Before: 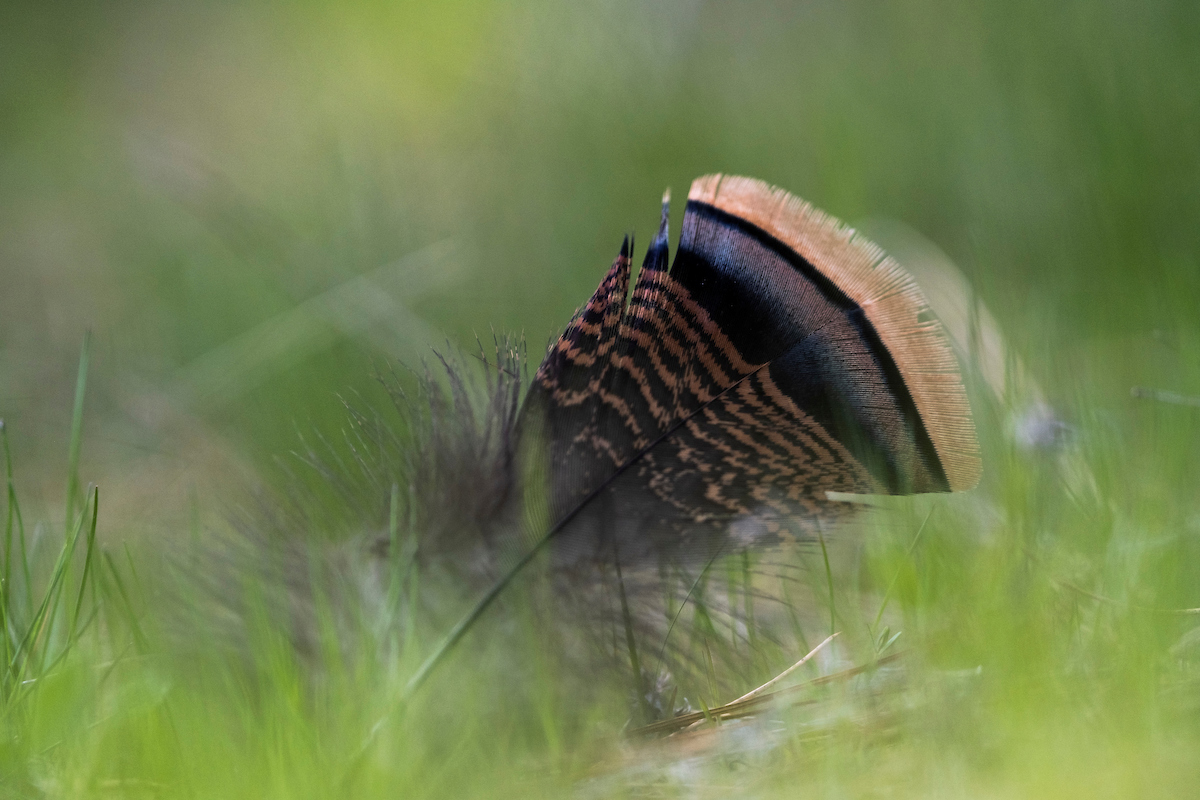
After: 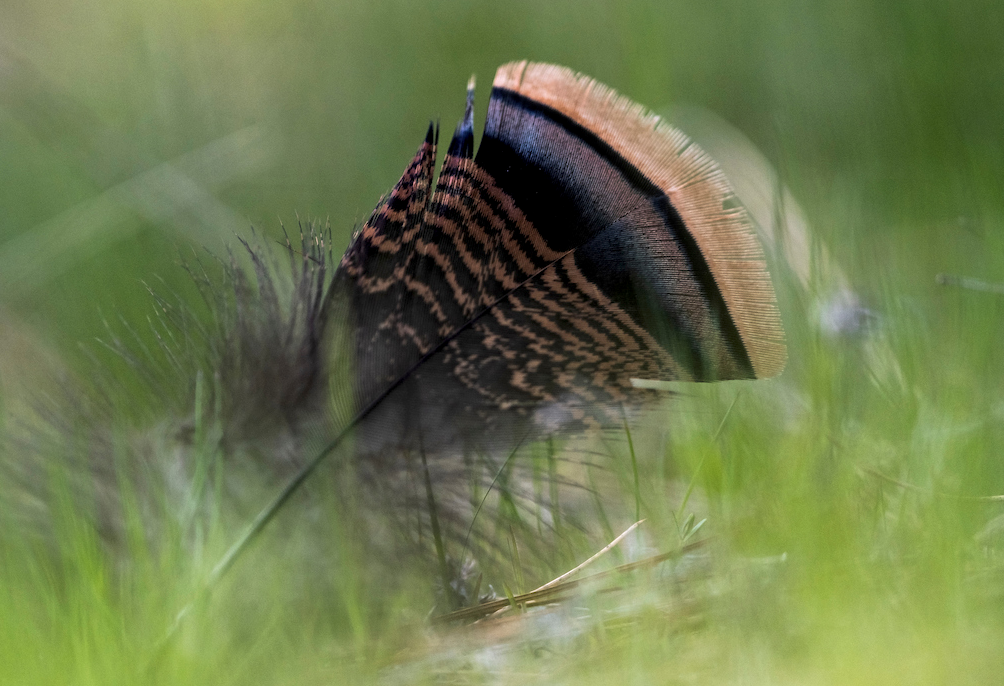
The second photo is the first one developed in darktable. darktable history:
crop: left 16.315%, top 14.246%
local contrast: on, module defaults
